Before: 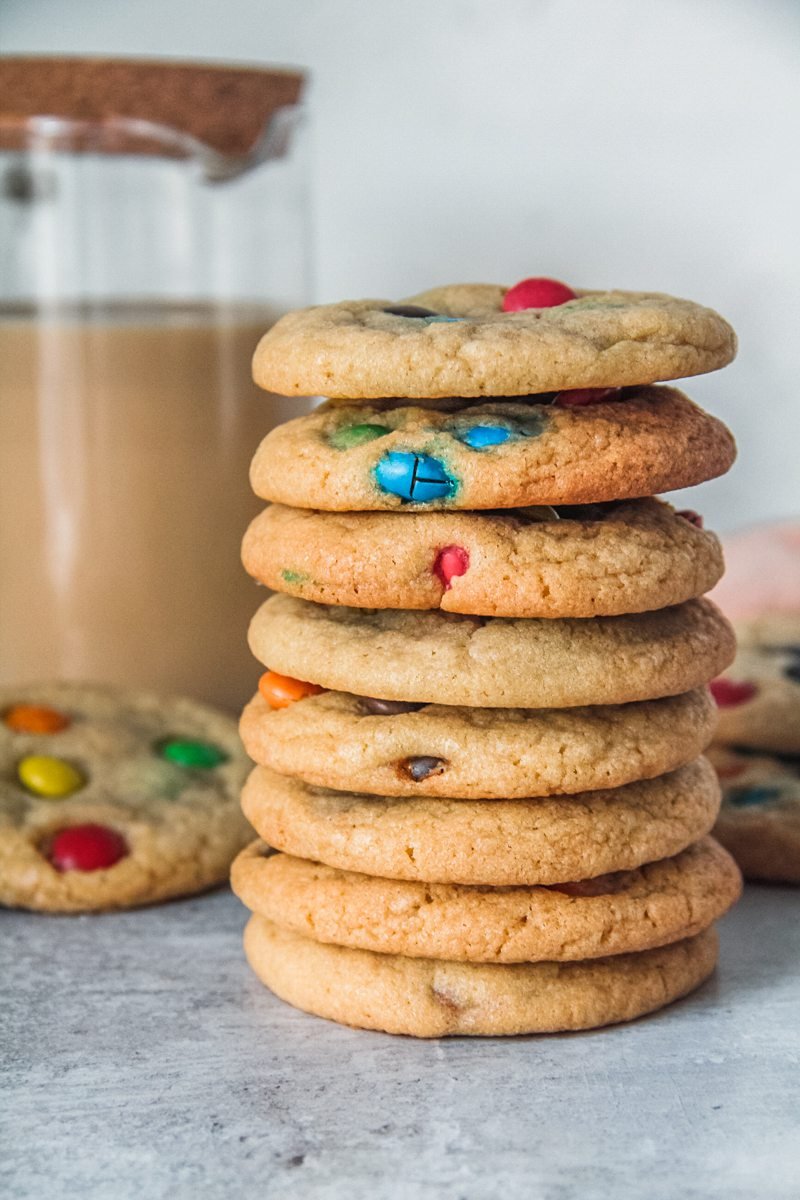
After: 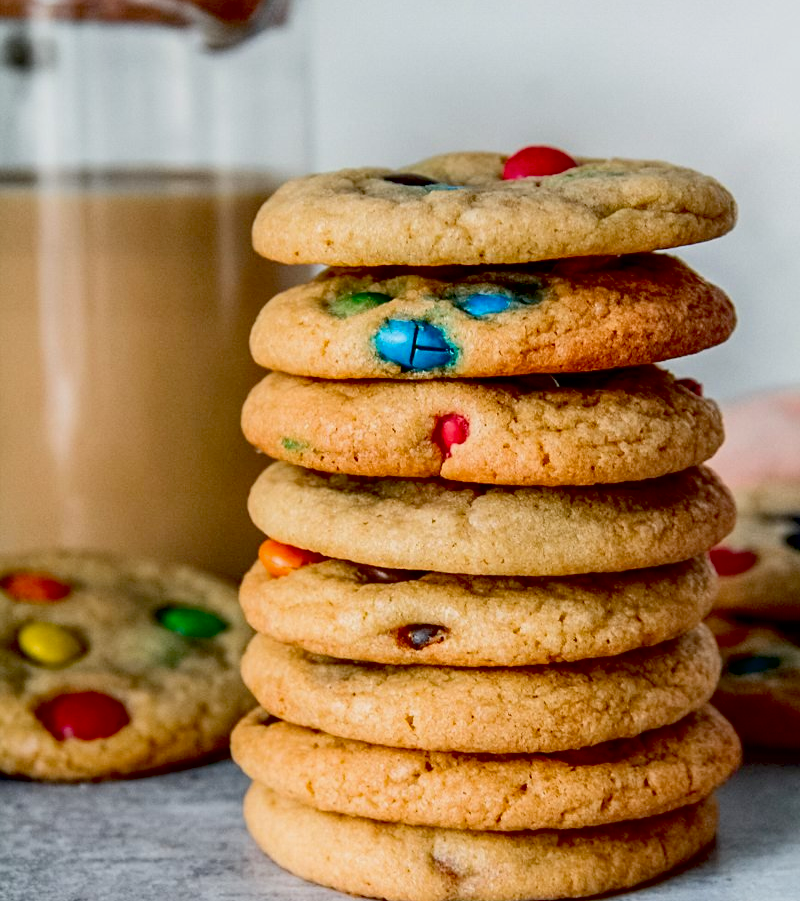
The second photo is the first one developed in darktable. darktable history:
crop: top 11.031%, bottom 13.877%
exposure: black level correction 0.046, exposure -0.233 EV, compensate highlight preservation false
contrast brightness saturation: contrast 0.152, brightness -0.008, saturation 0.104
